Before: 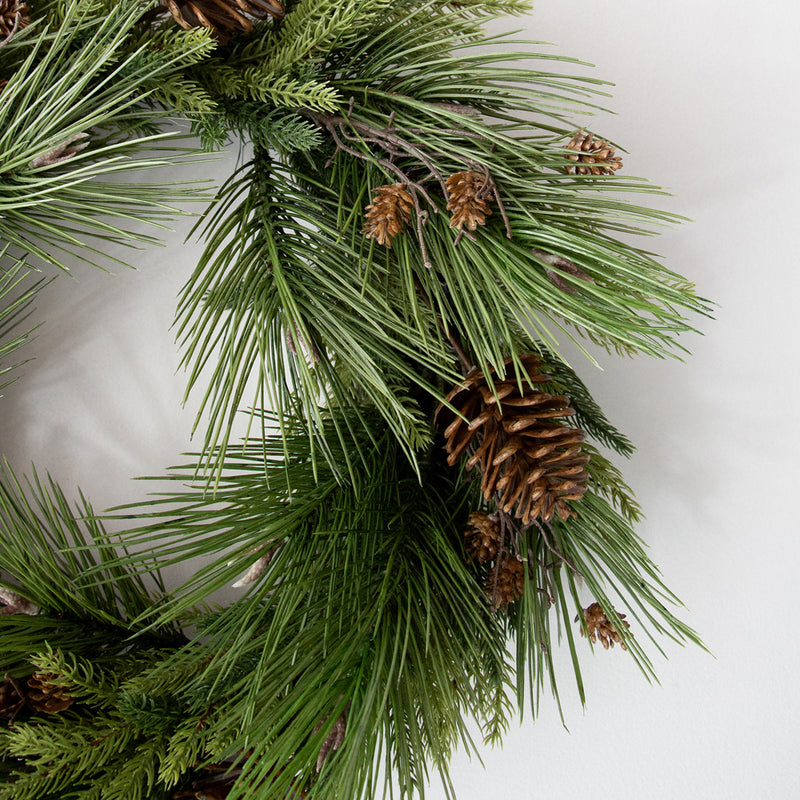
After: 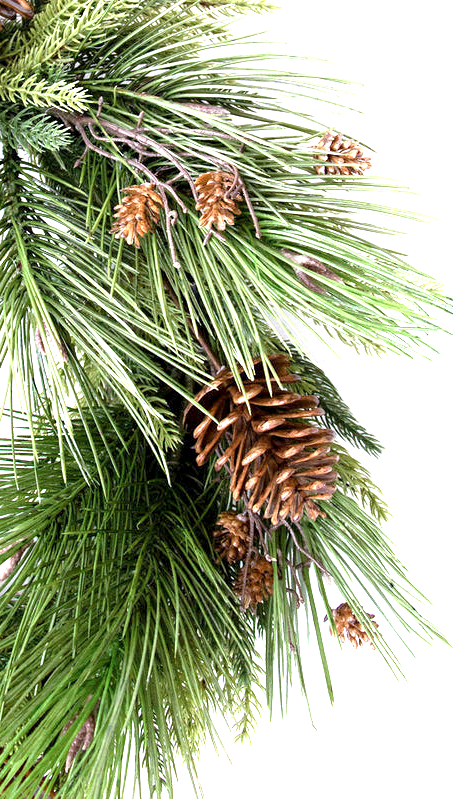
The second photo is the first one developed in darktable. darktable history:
crop: left 31.458%, top 0%, right 11.876%
color calibration: illuminant custom, x 0.363, y 0.385, temperature 4528.03 K
exposure: black level correction 0.001, exposure 1.735 EV, compensate highlight preservation false
